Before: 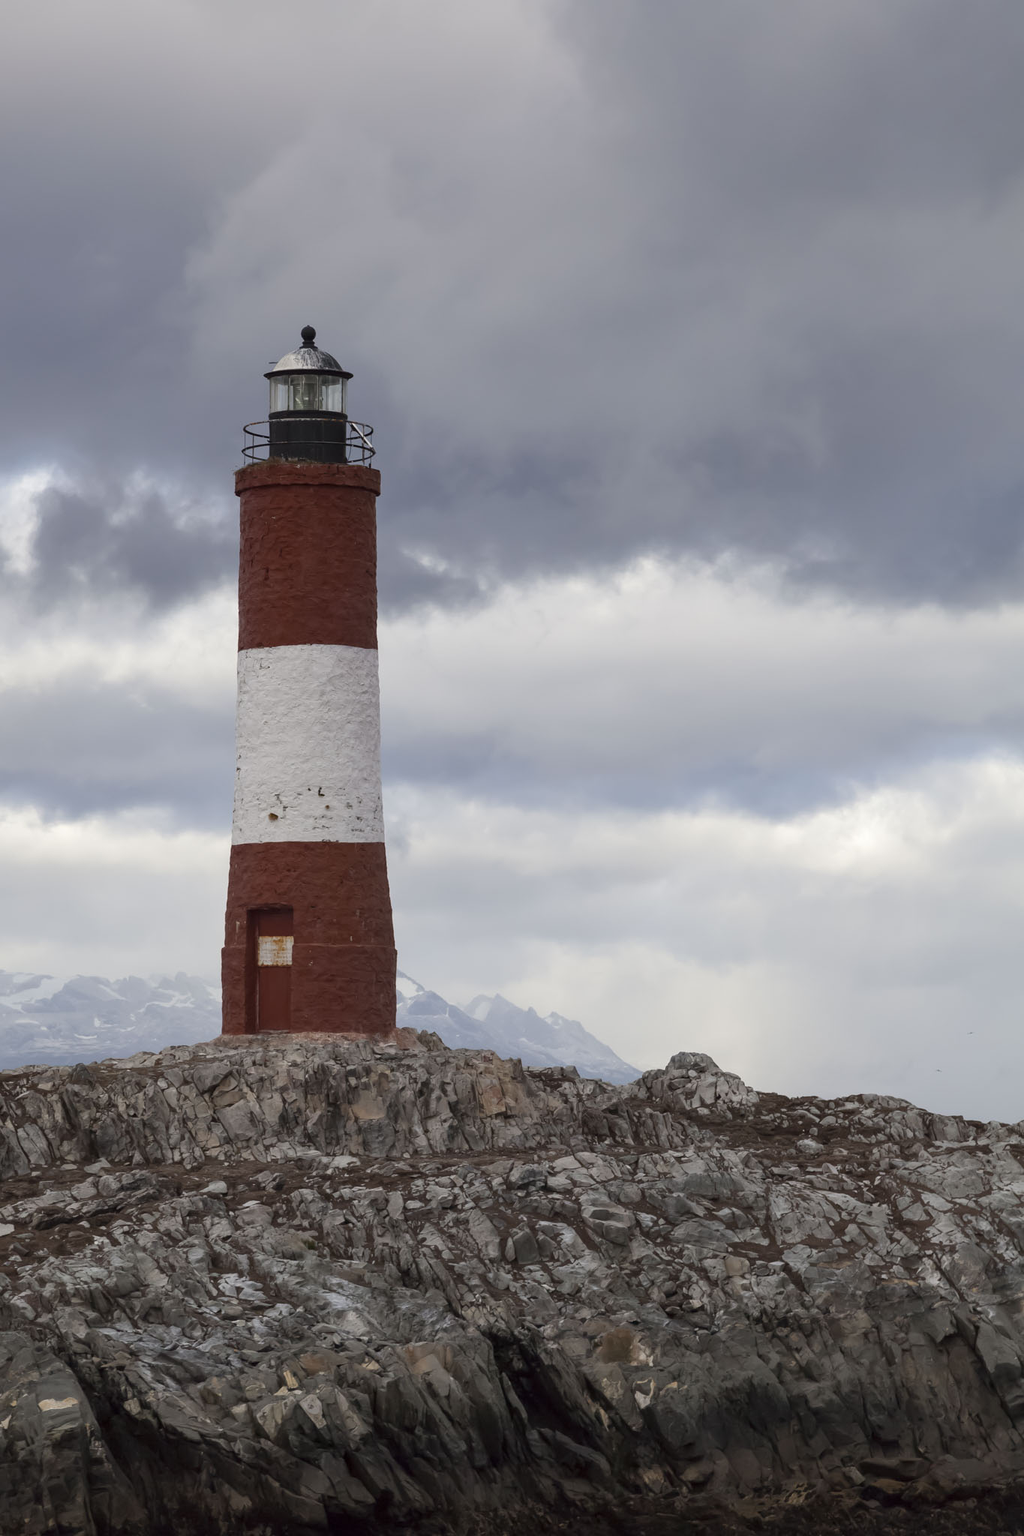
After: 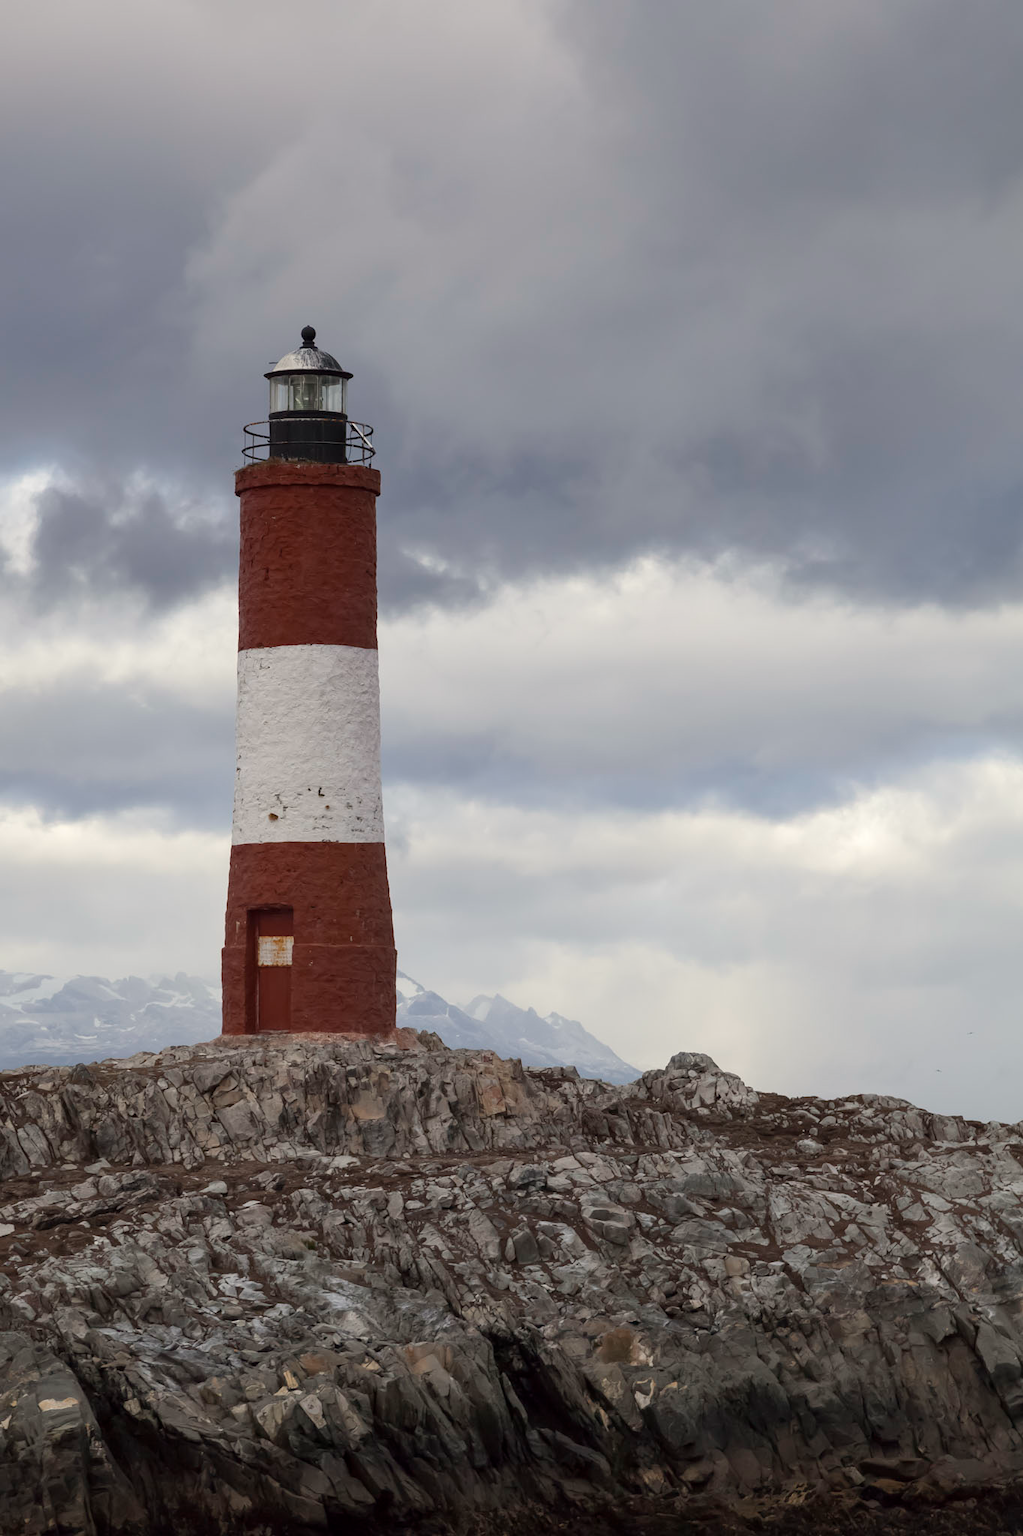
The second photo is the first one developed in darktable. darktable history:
contrast equalizer: octaves 7, y [[0.5 ×6], [0.5 ×6], [0.5, 0.5, 0.501, 0.545, 0.707, 0.863], [0 ×6], [0 ×6]], mix 0.199
color correction: highlights b* 2.9
